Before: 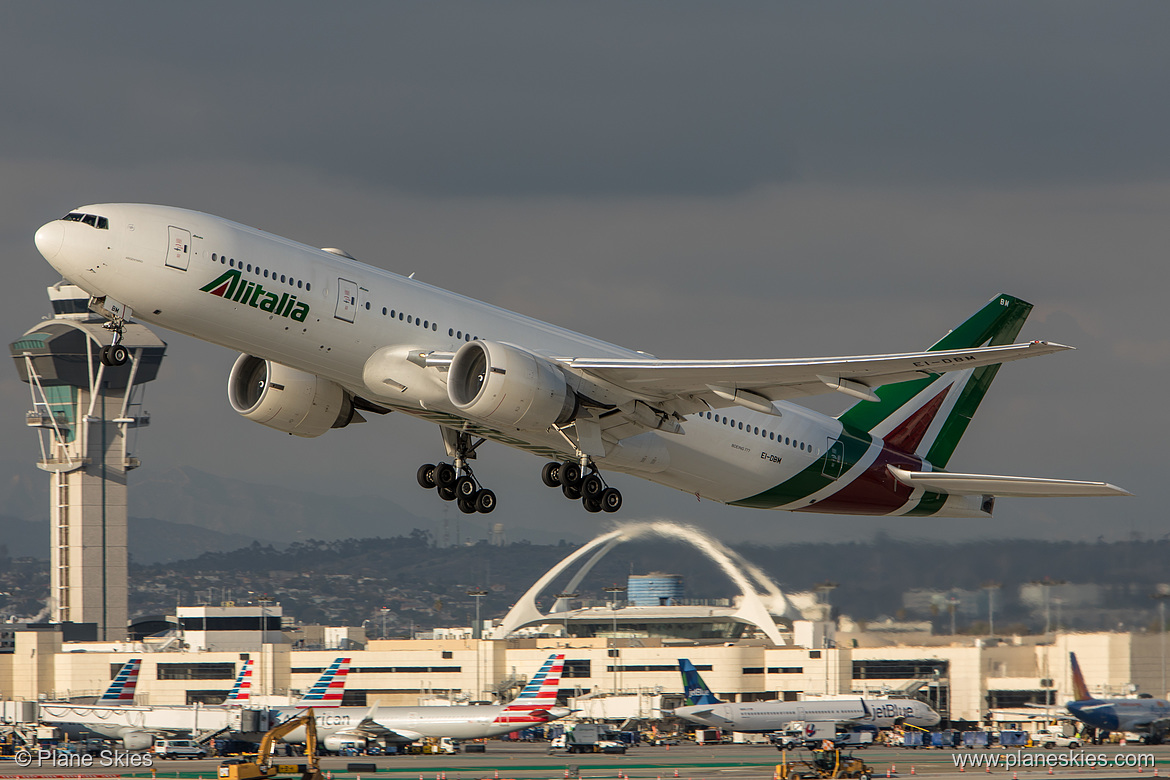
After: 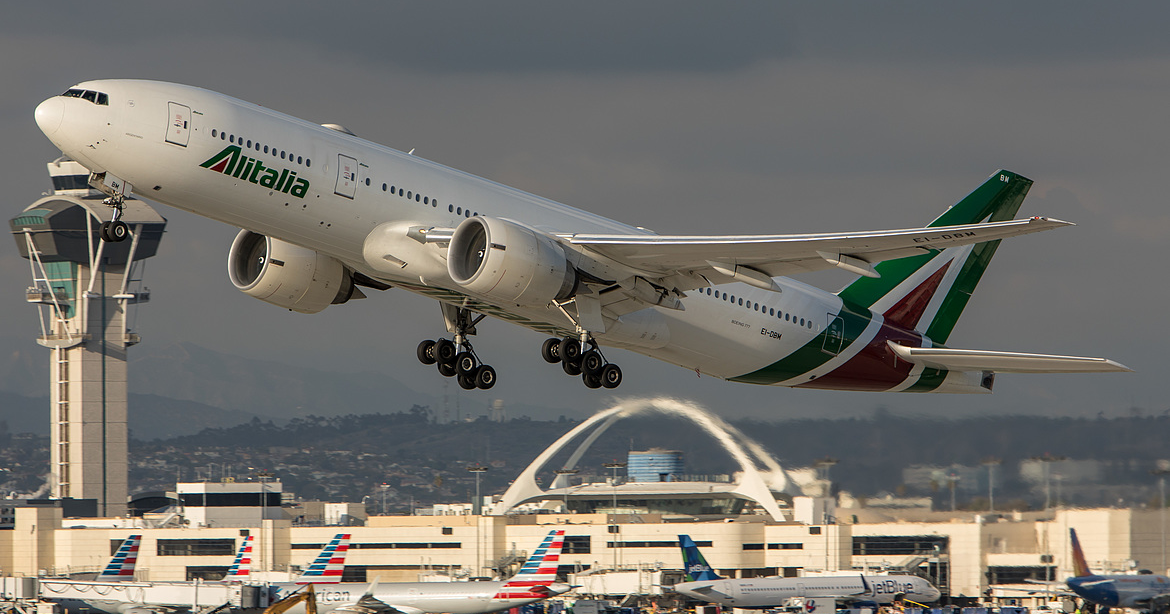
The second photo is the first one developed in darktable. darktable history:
crop and rotate: top 15.944%, bottom 5.332%
